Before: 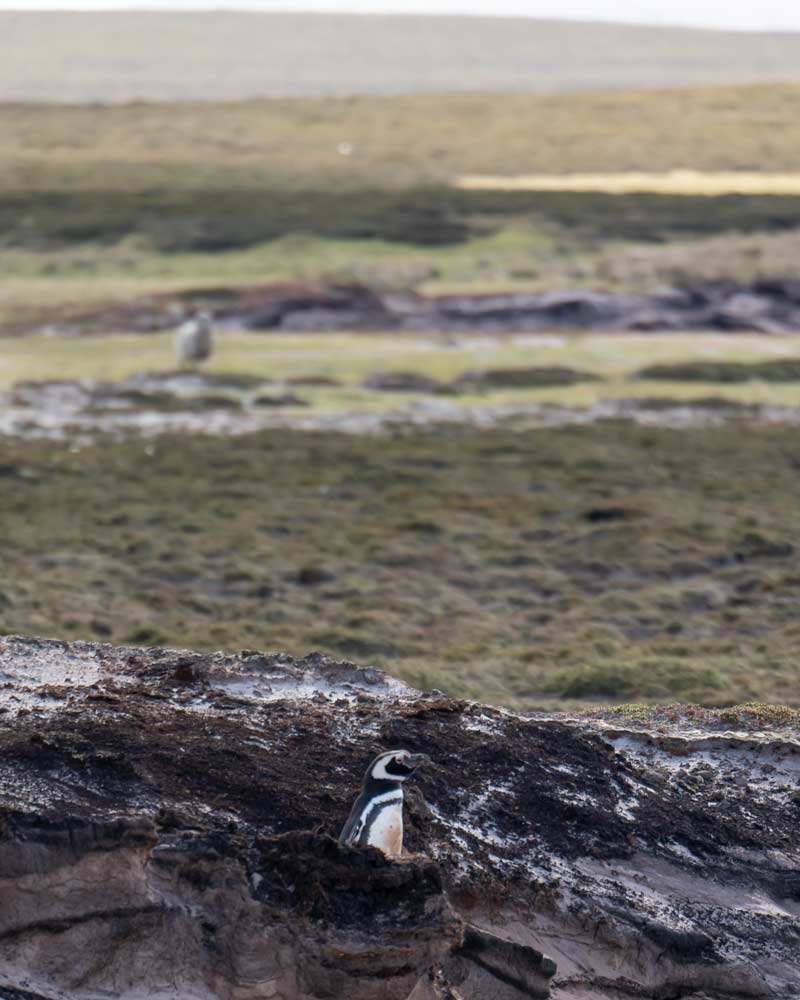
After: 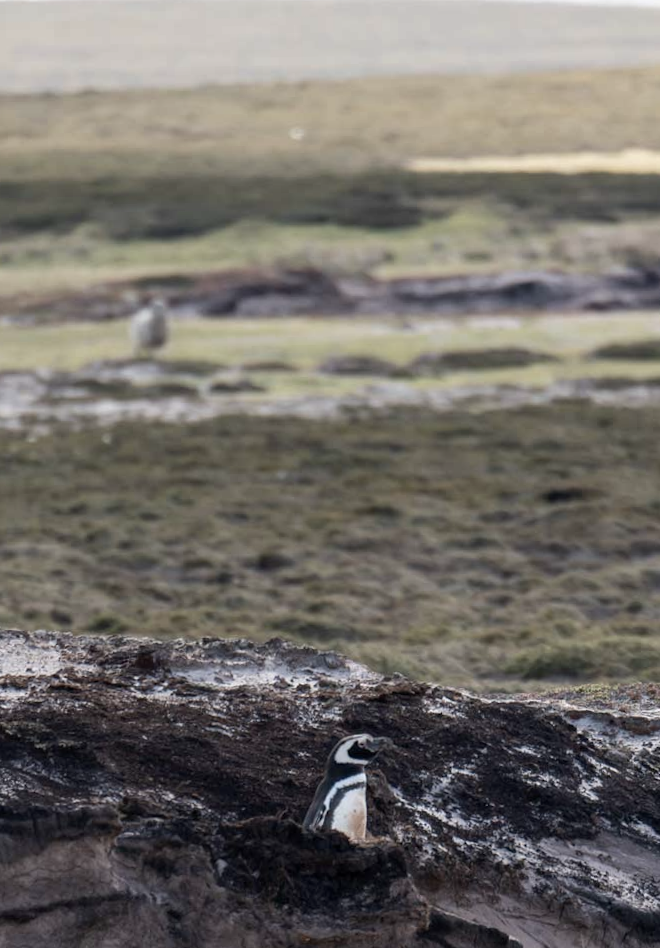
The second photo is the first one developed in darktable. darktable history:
contrast brightness saturation: contrast 0.06, brightness -0.01, saturation -0.23
crop and rotate: angle 1°, left 4.281%, top 0.642%, right 11.383%, bottom 2.486%
